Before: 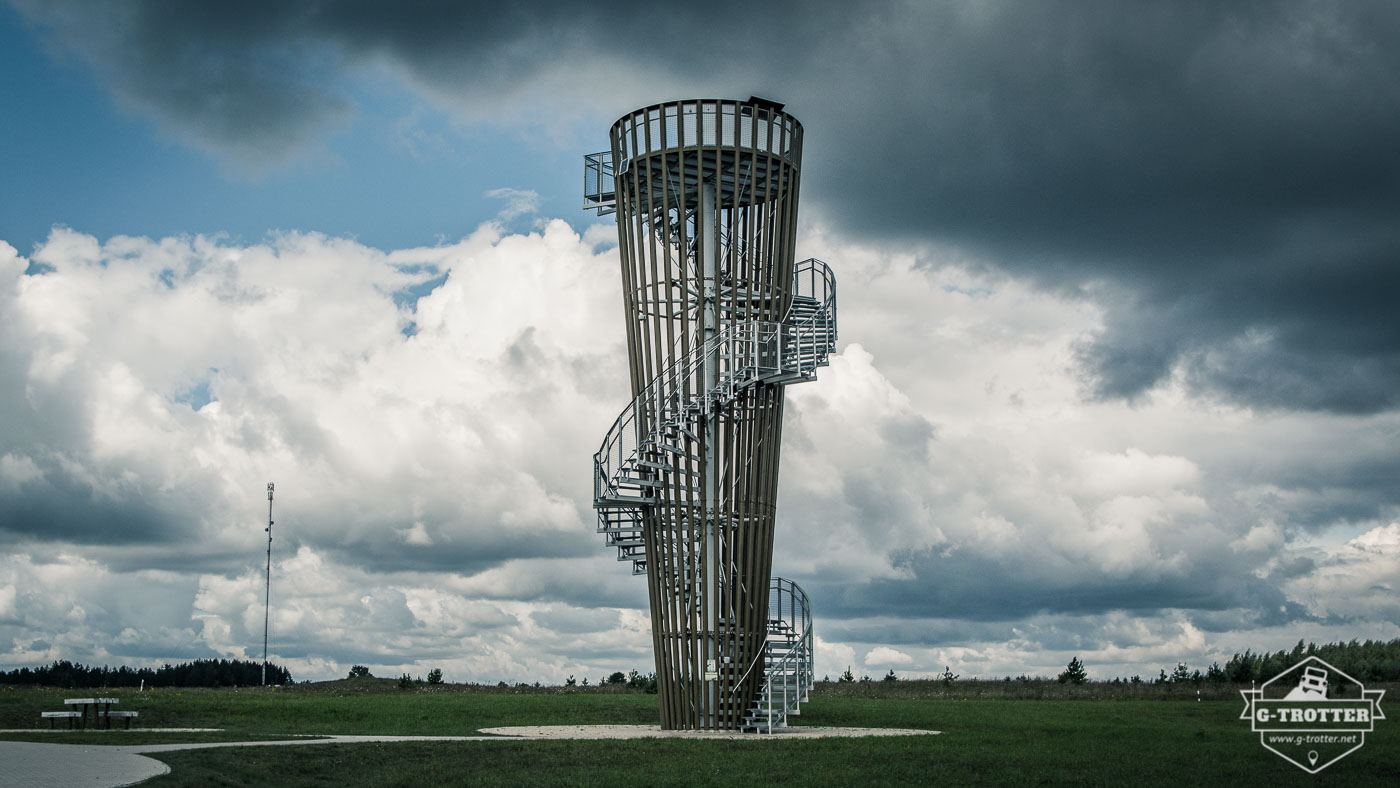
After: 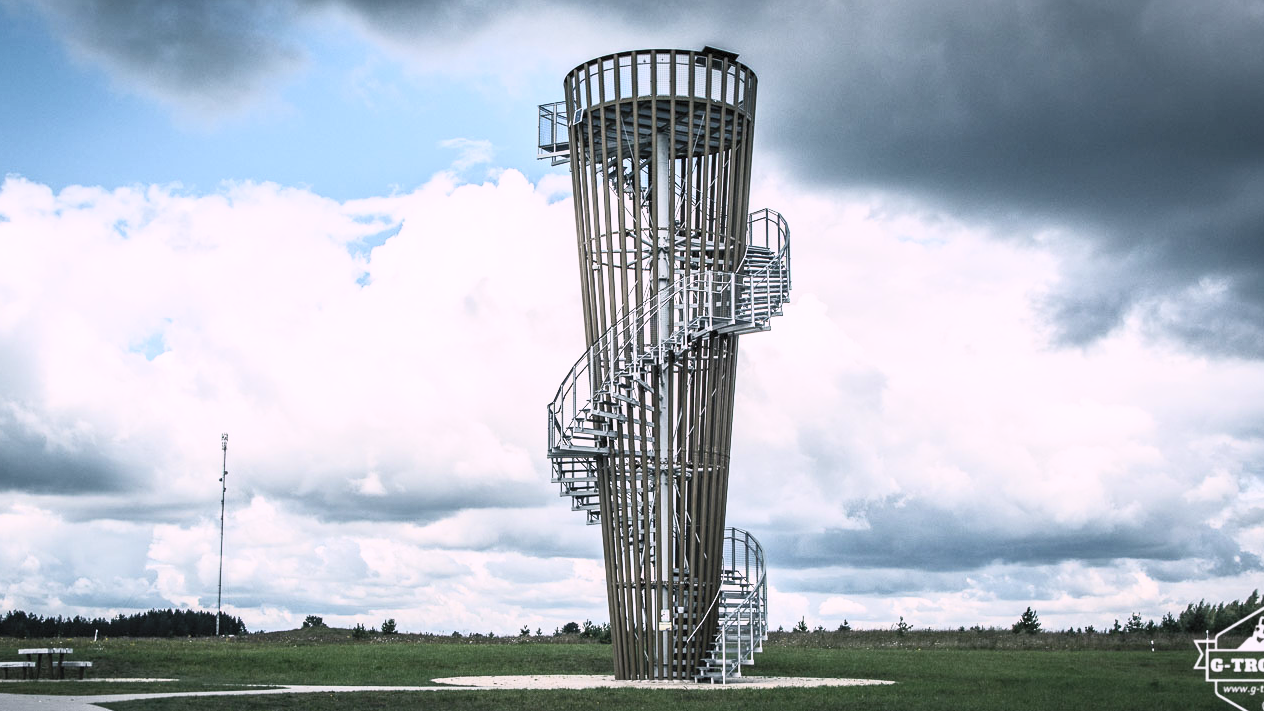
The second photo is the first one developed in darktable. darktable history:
contrast brightness saturation: contrast 0.39, brightness 0.53
white balance: red 1.05, blue 1.072
crop: left 3.305%, top 6.436%, right 6.389%, bottom 3.258%
